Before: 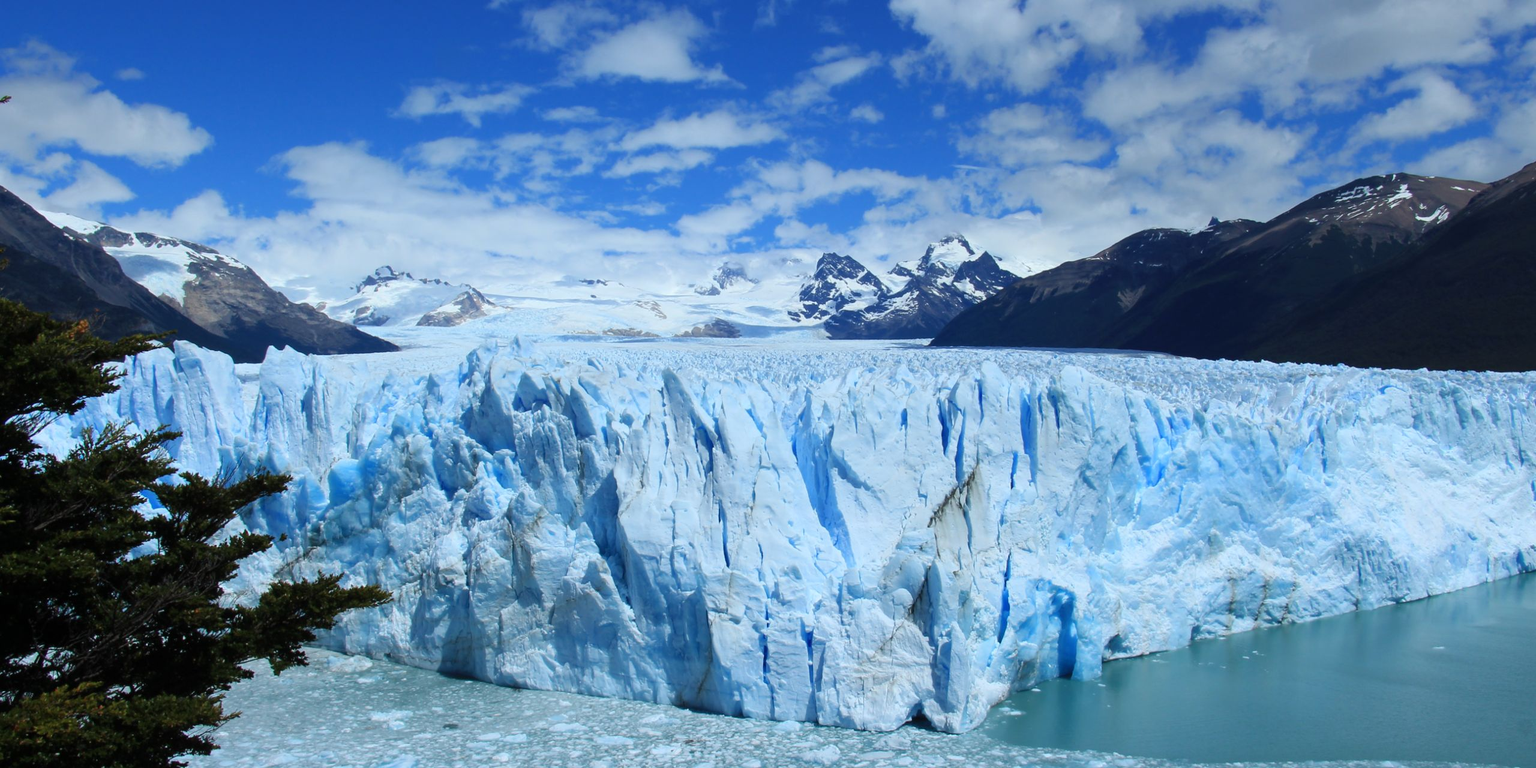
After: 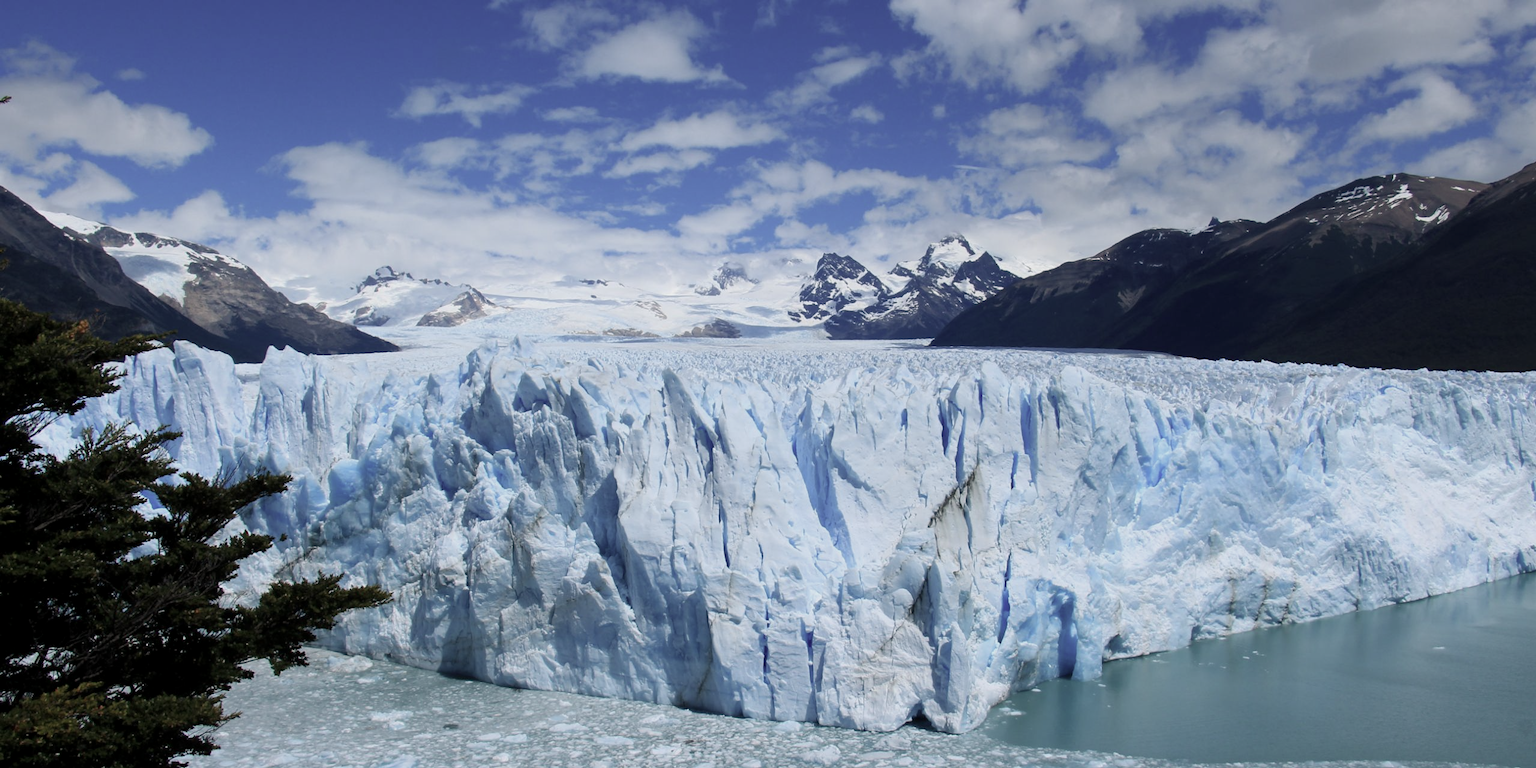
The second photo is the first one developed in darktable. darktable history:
color correction: highlights a* 5.59, highlights b* 5.24, saturation 0.68
exposure: black level correction 0.002, exposure -0.1 EV, compensate highlight preservation false
